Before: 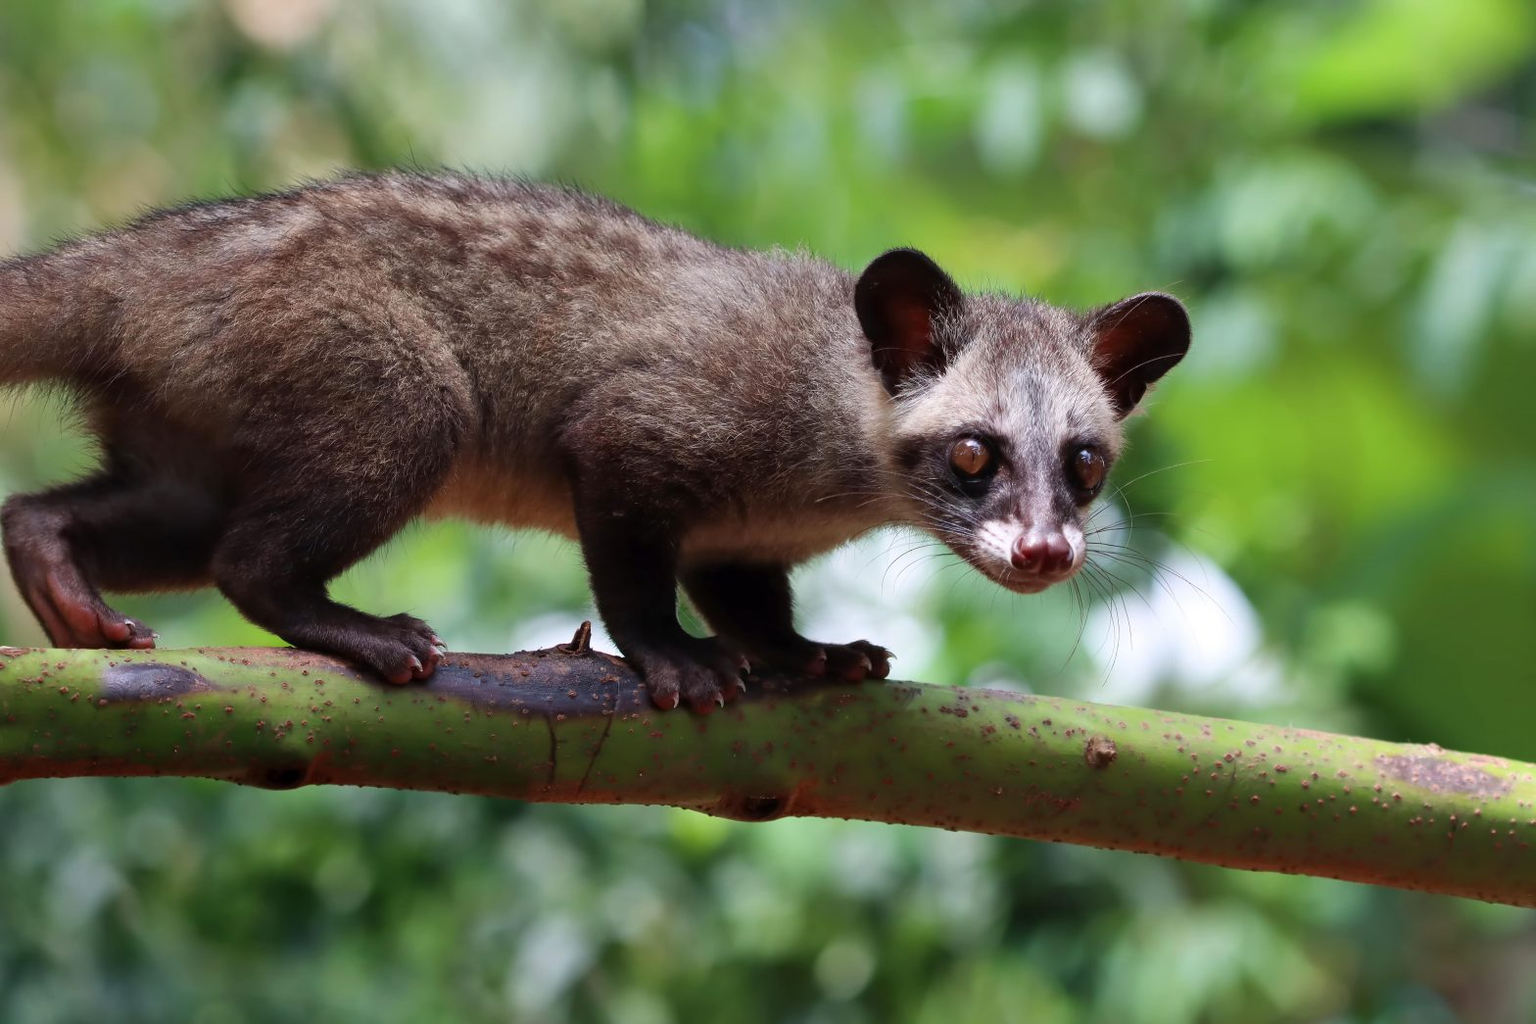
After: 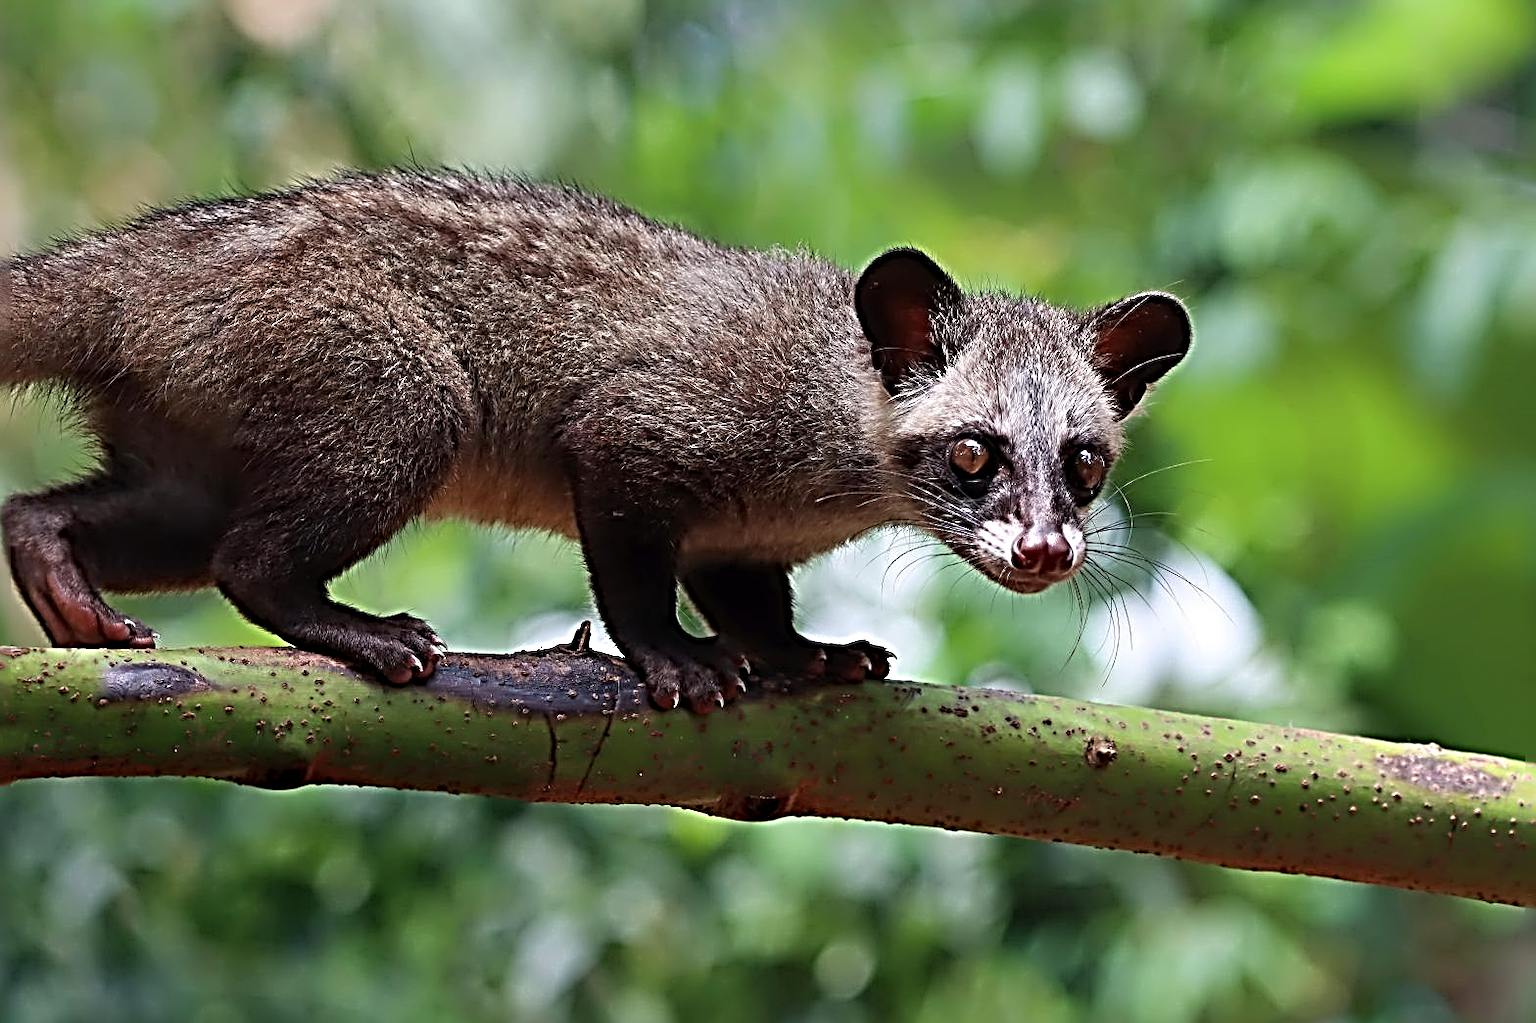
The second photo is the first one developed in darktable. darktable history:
base curve: preserve colors none
sharpen: radius 4.033, amount 1.996
